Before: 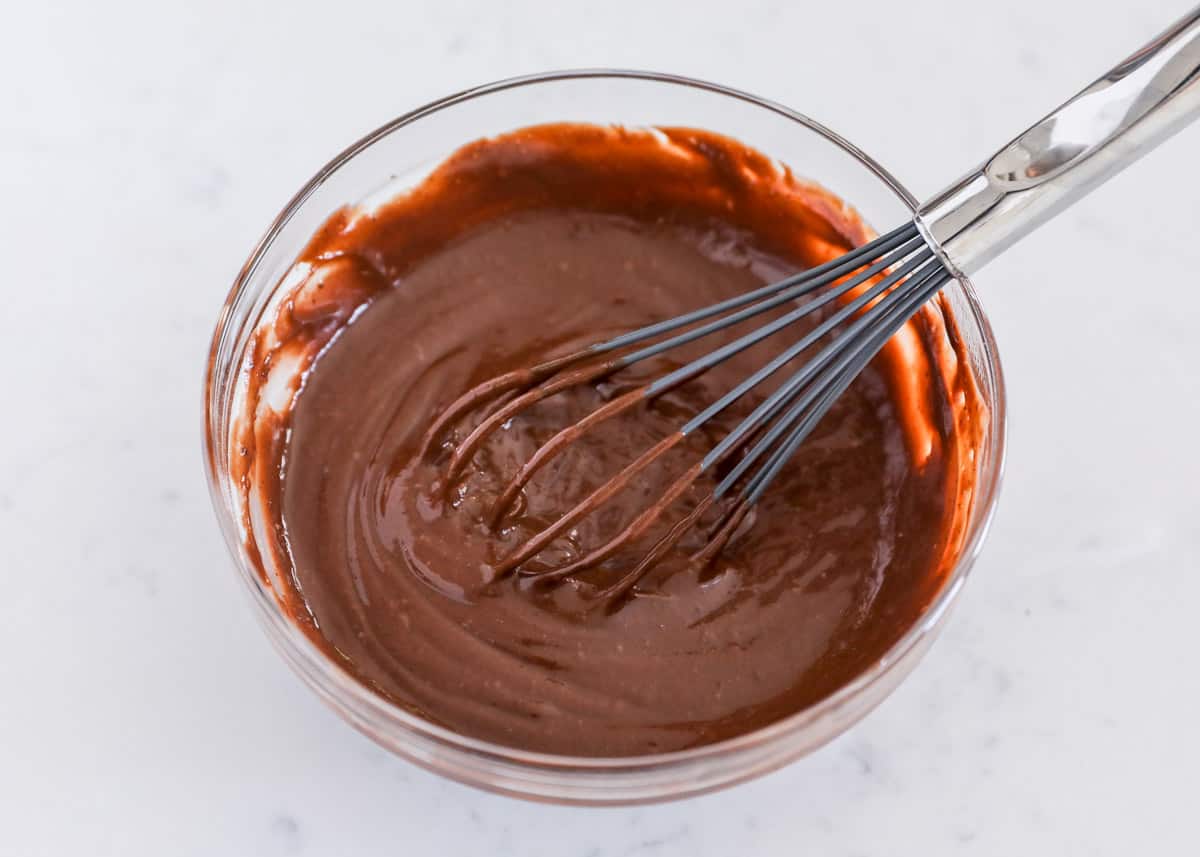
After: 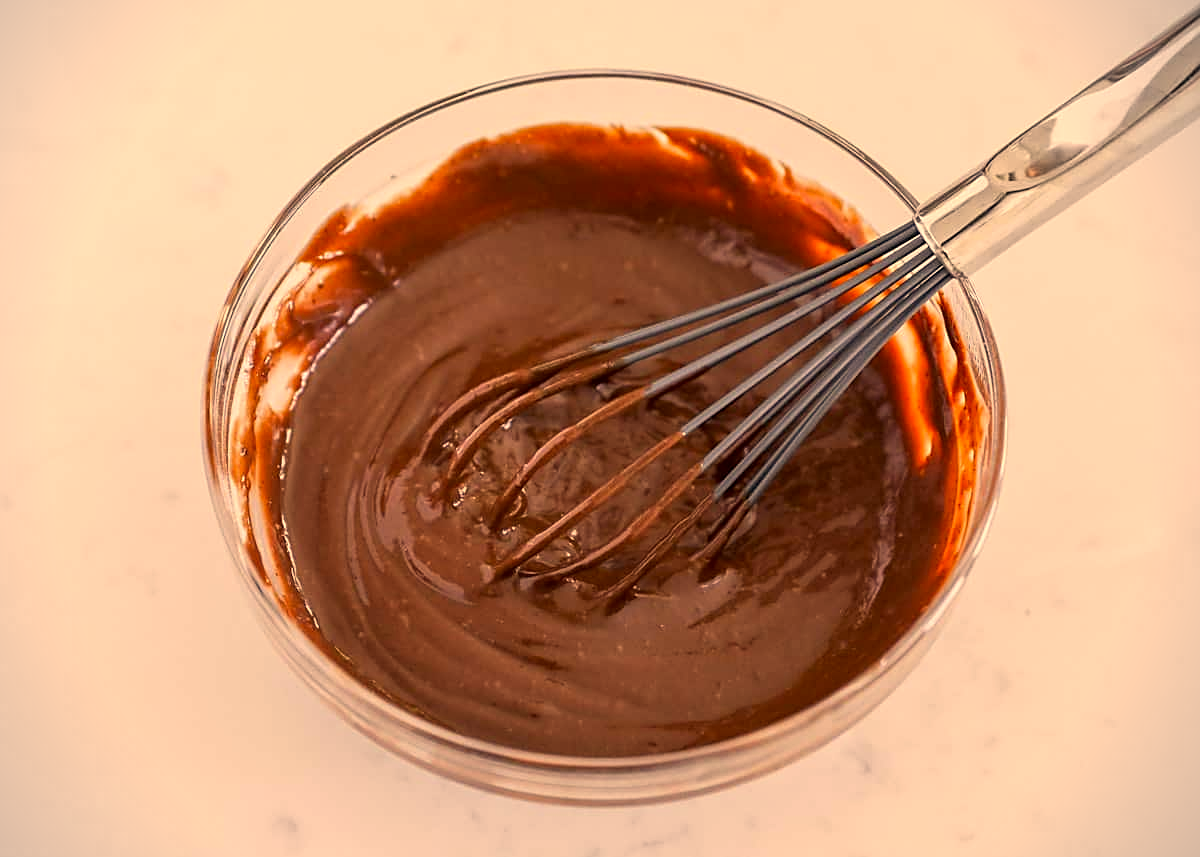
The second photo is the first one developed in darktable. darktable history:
sharpen: on, module defaults
color correction: highlights a* 14.85, highlights b* 32.25
vignetting: fall-off start 91.87%
